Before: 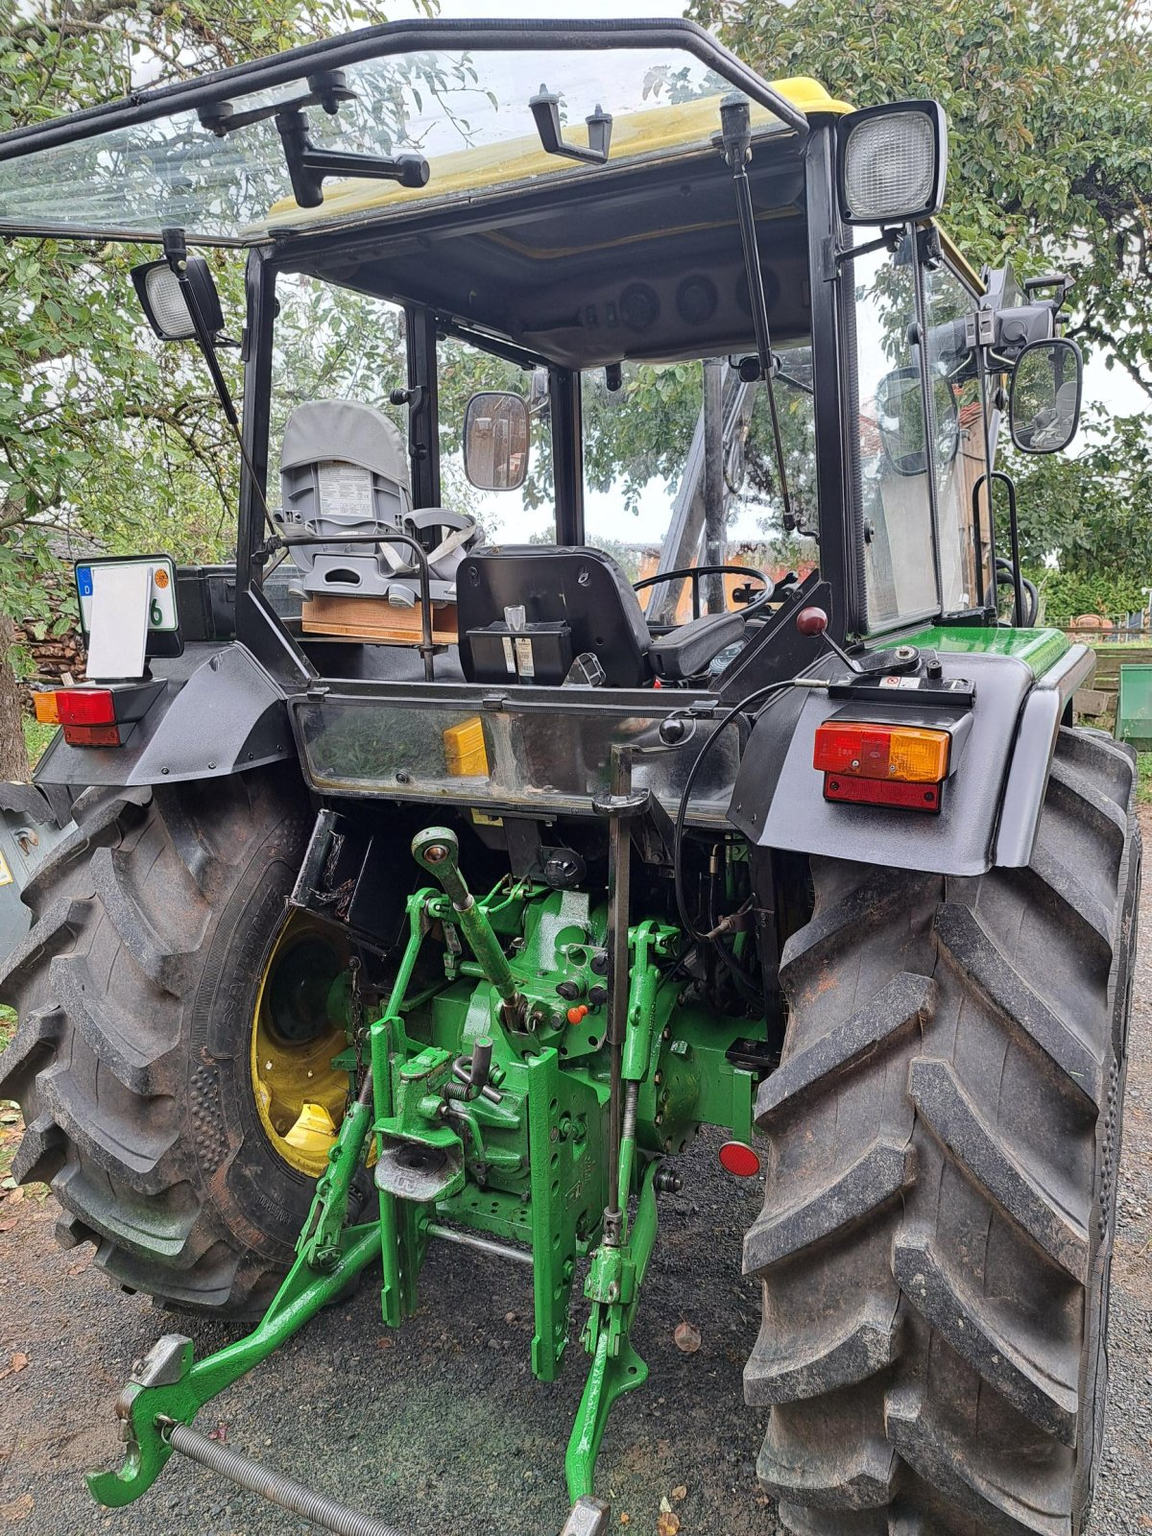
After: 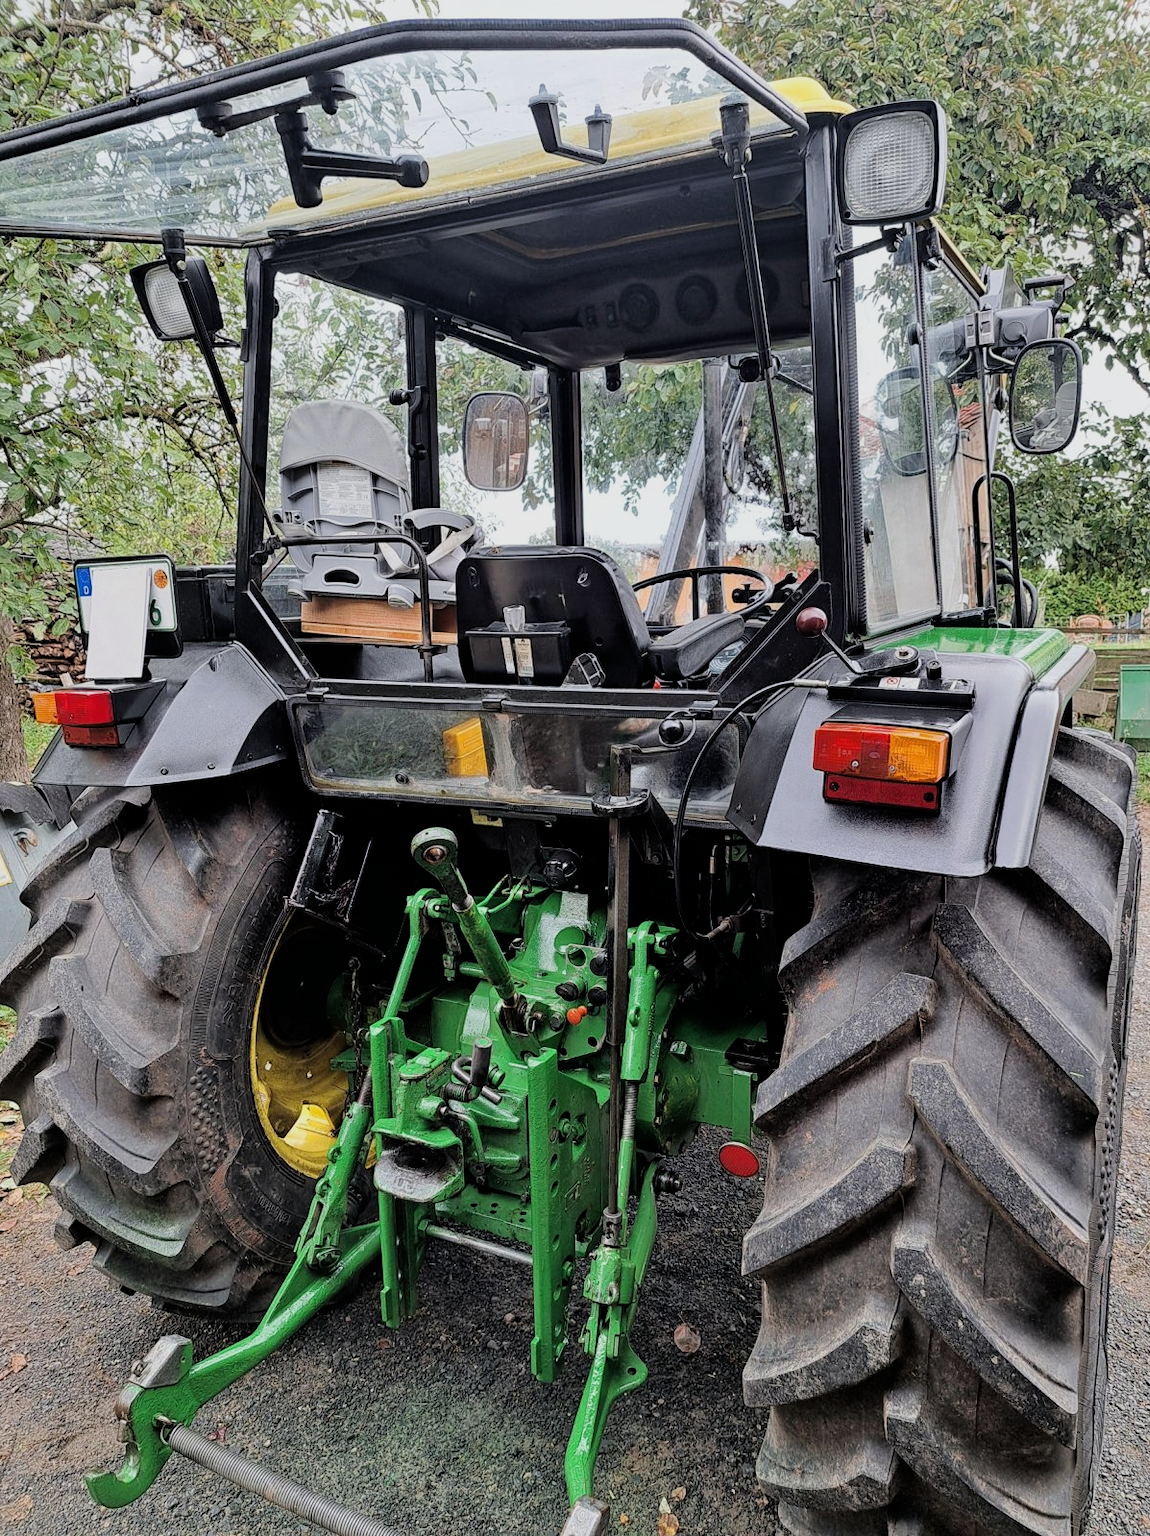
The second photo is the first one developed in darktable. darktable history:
crop and rotate: left 0.144%, bottom 0.002%
filmic rgb: black relative exposure -5.01 EV, white relative exposure 3.55 EV, threshold 2.97 EV, hardness 3.18, contrast 1.193, highlights saturation mix -49.22%, enable highlight reconstruction true
